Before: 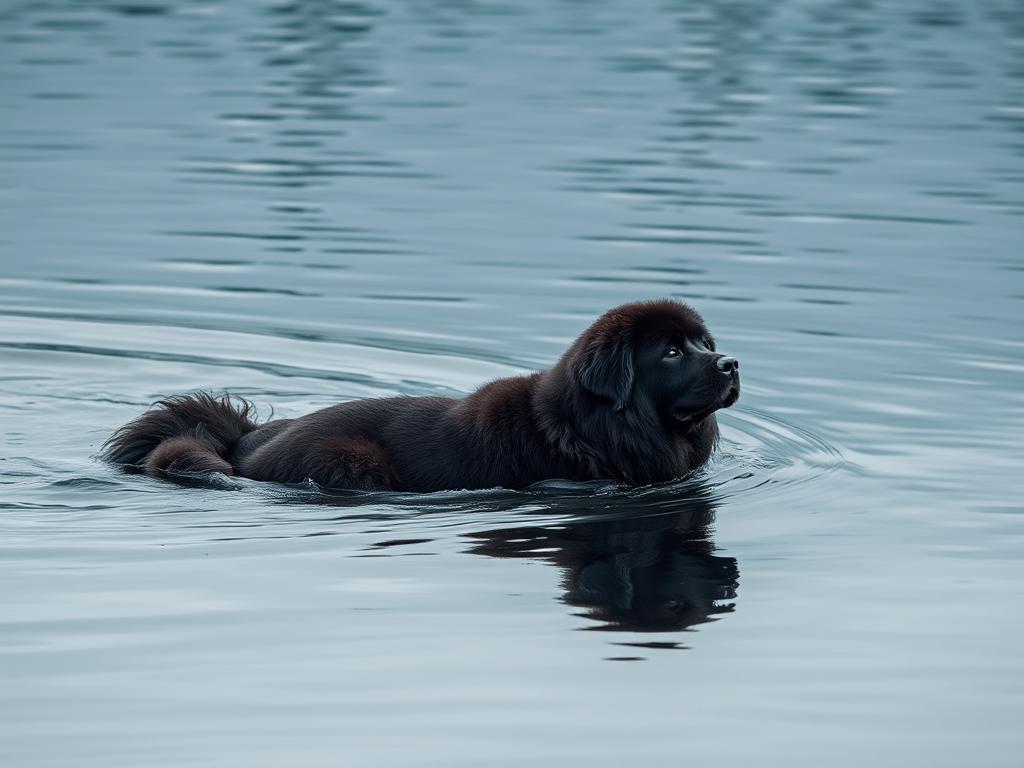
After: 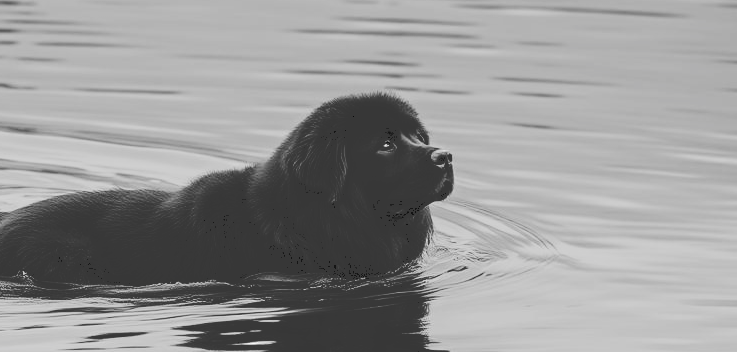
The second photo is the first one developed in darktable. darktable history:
crop and rotate: left 27.938%, top 27.046%, bottom 27.046%
contrast brightness saturation: saturation -1
tone curve: curves: ch0 [(0, 0) (0.003, 0.232) (0.011, 0.232) (0.025, 0.232) (0.044, 0.233) (0.069, 0.234) (0.1, 0.237) (0.136, 0.247) (0.177, 0.258) (0.224, 0.283) (0.277, 0.332) (0.335, 0.401) (0.399, 0.483) (0.468, 0.56) (0.543, 0.637) (0.623, 0.706) (0.709, 0.764) (0.801, 0.816) (0.898, 0.859) (1, 1)], preserve colors none
